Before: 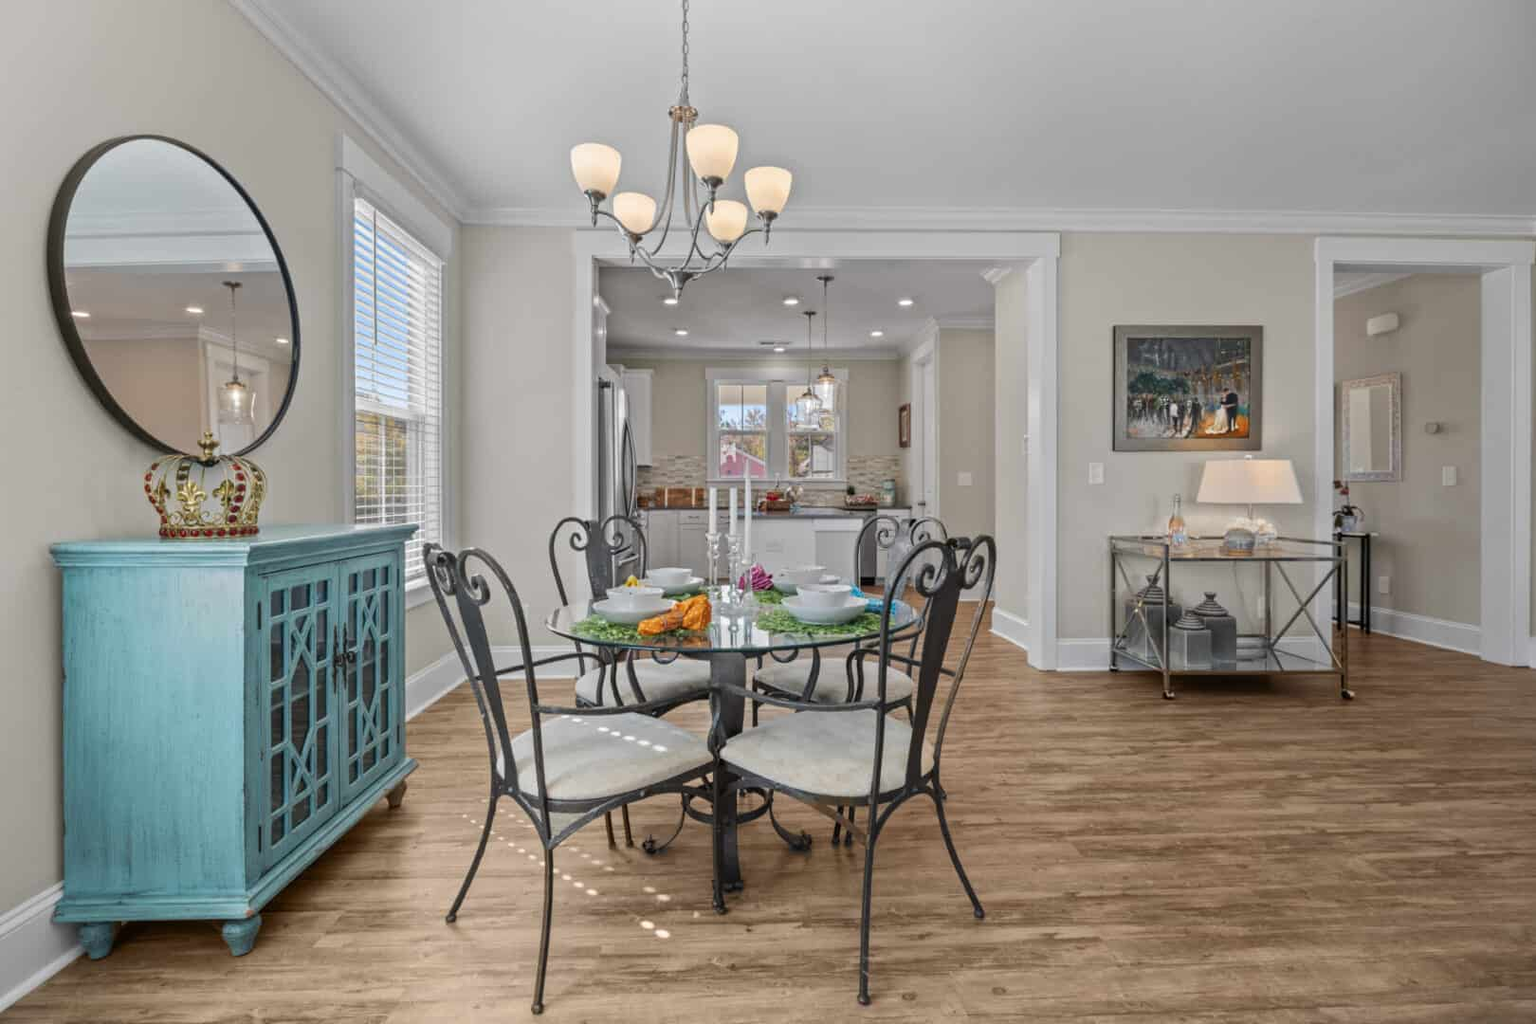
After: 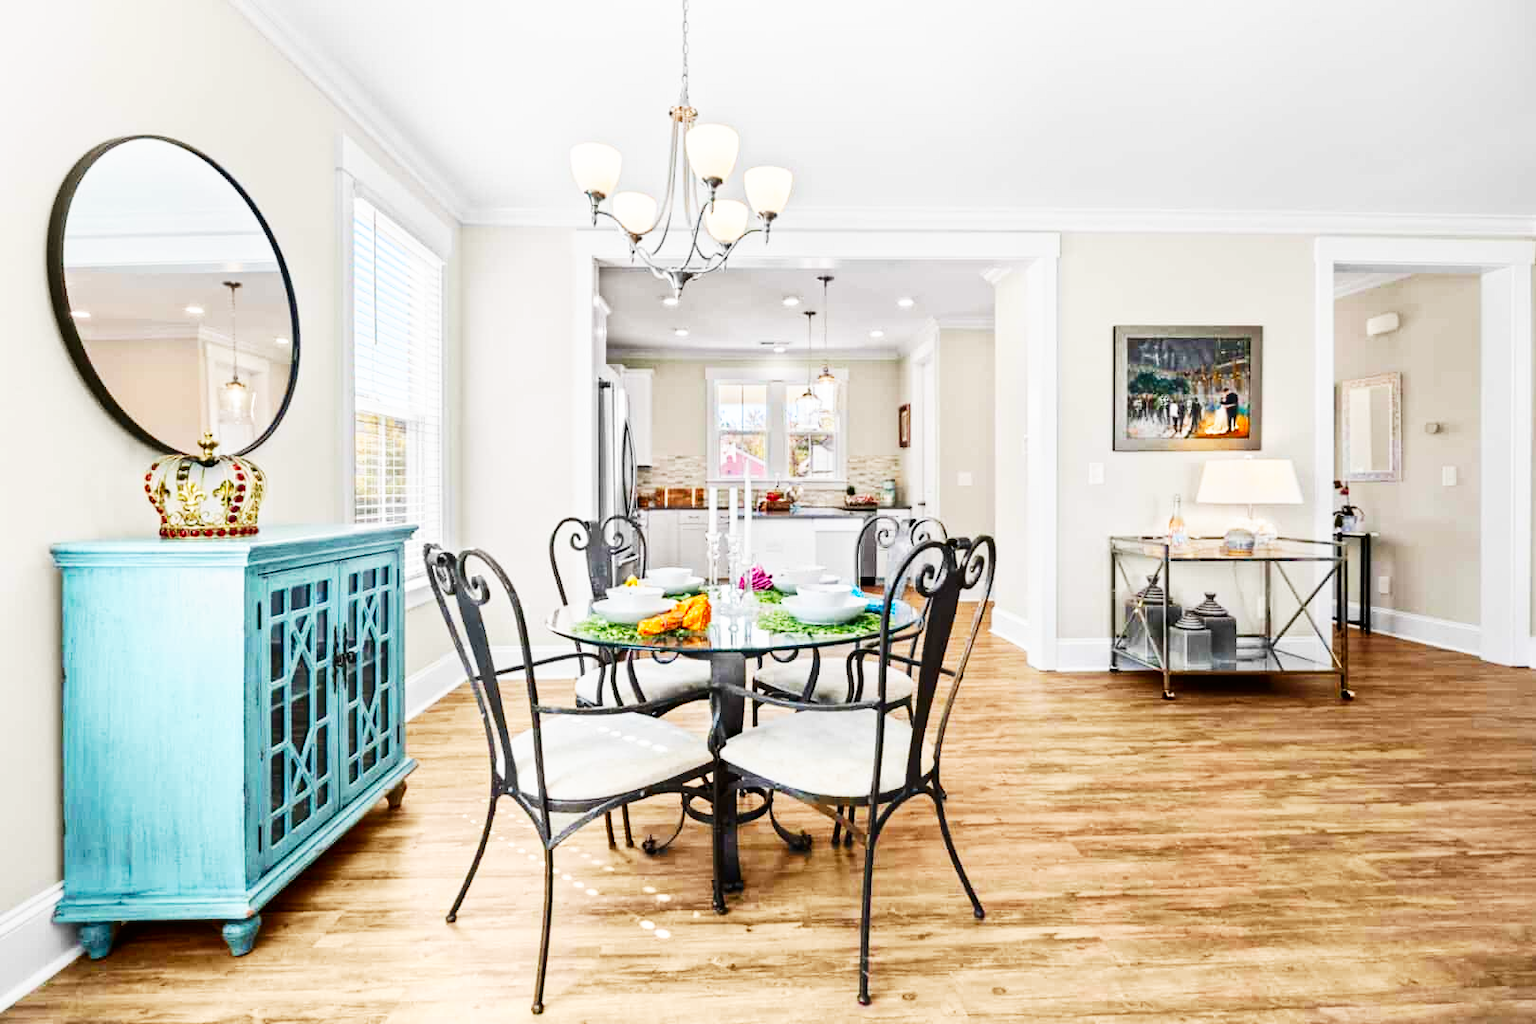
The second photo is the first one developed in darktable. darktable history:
base curve: curves: ch0 [(0, 0) (0.007, 0.004) (0.027, 0.03) (0.046, 0.07) (0.207, 0.54) (0.442, 0.872) (0.673, 0.972) (1, 1)], preserve colors none
contrast brightness saturation: contrast 0.13, brightness -0.05, saturation 0.16
